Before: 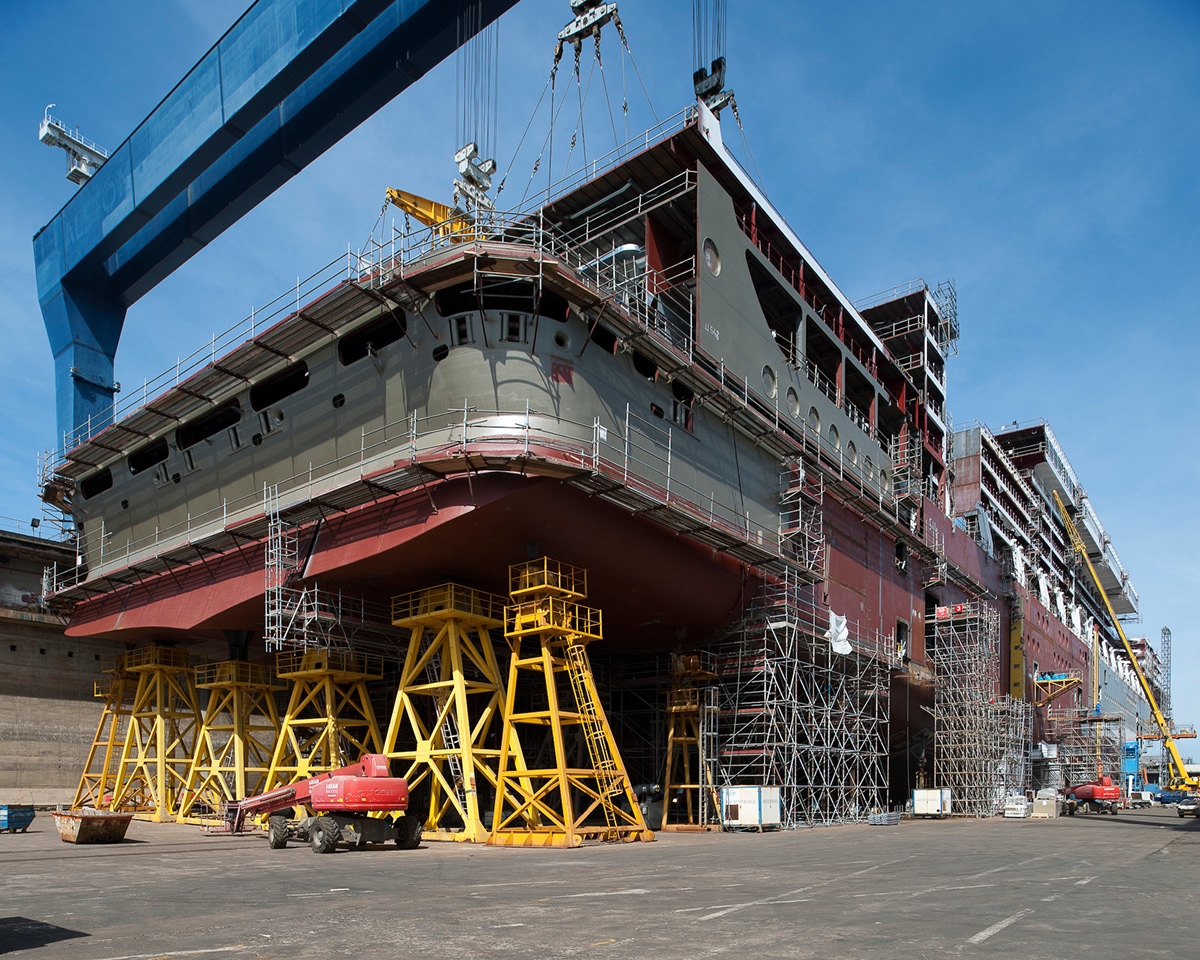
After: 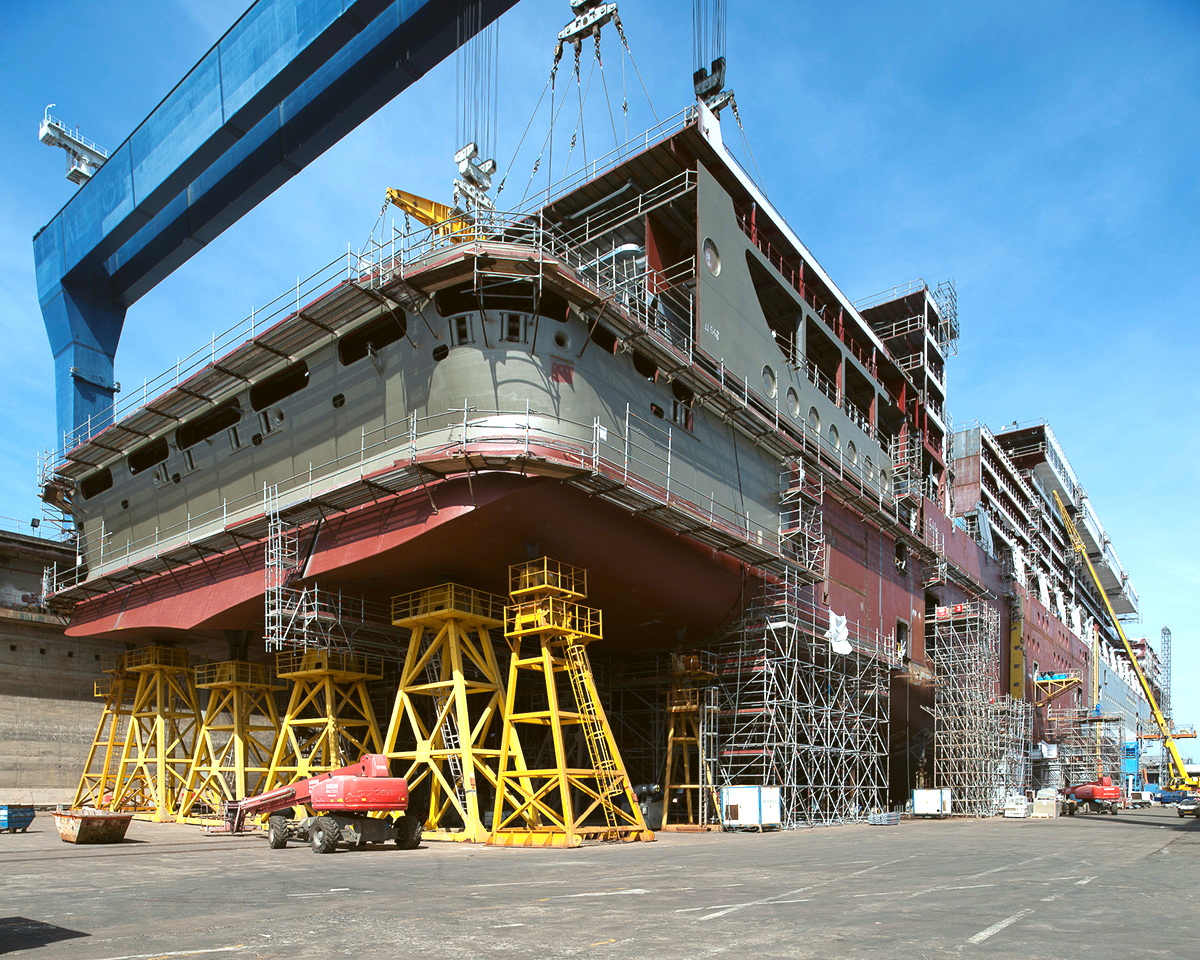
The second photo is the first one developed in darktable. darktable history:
color balance: lift [1.004, 1.002, 1.002, 0.998], gamma [1, 1.007, 1.002, 0.993], gain [1, 0.977, 1.013, 1.023], contrast -3.64%
exposure: black level correction 0, exposure 0.7 EV, compensate exposure bias true, compensate highlight preservation false
